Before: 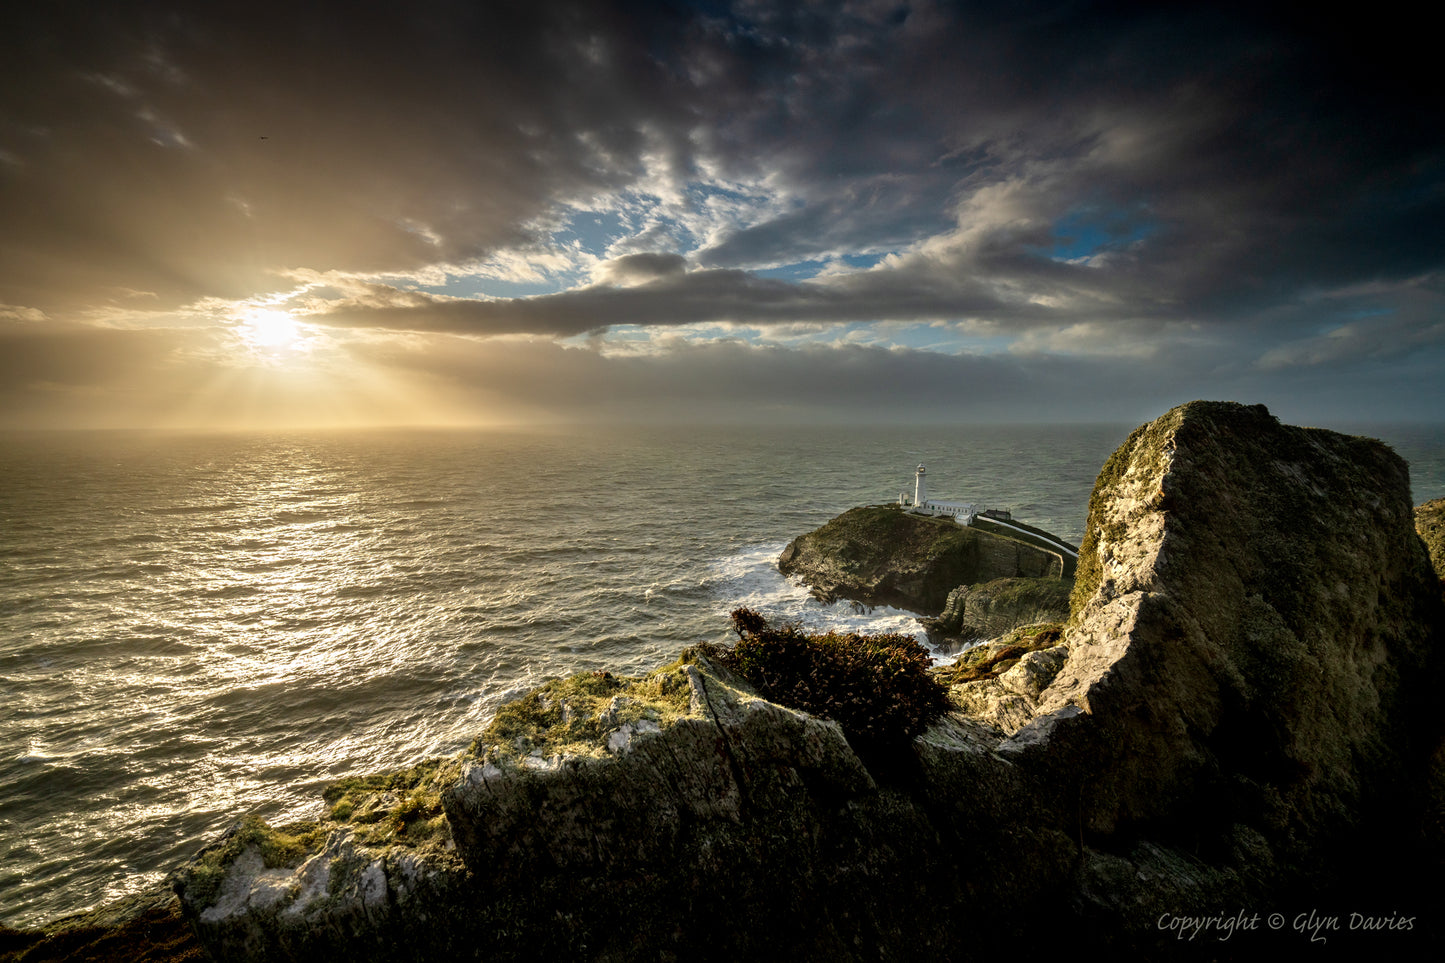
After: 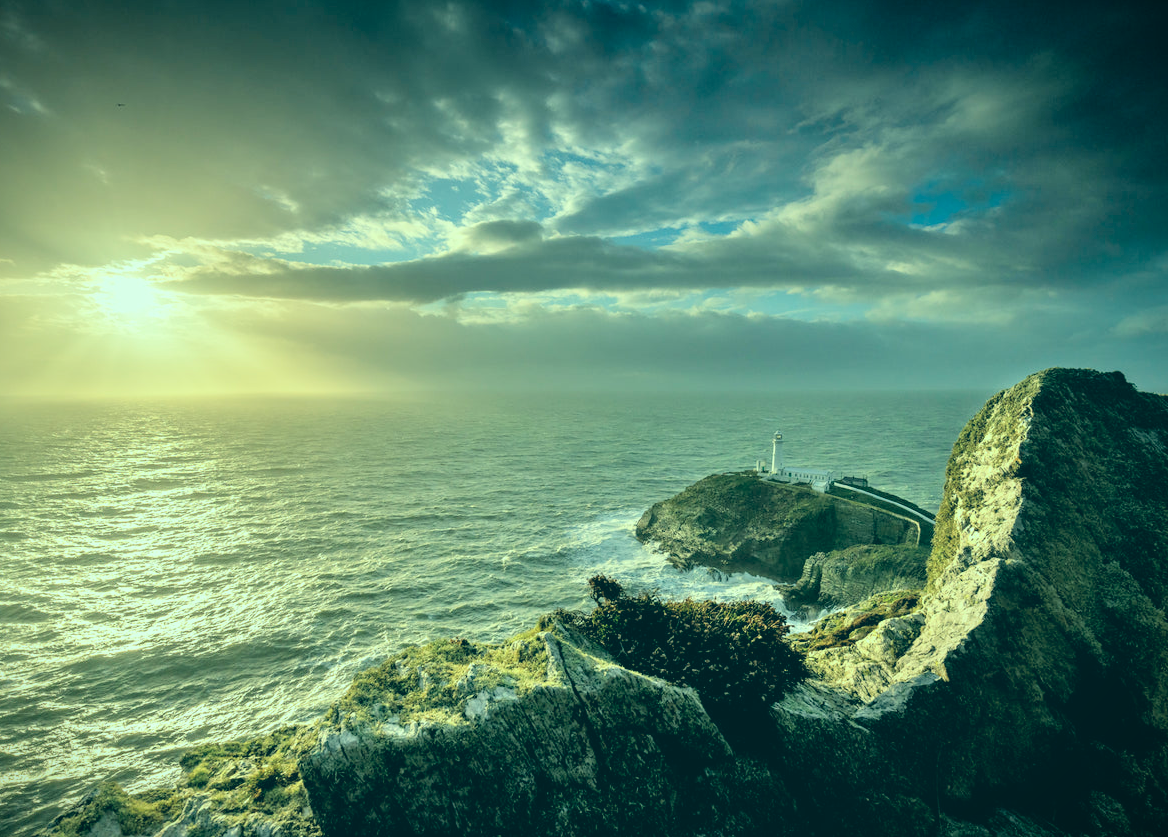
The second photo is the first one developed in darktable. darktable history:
contrast brightness saturation: contrast -0.08, brightness -0.04, saturation -0.11
crop: left 9.929%, top 3.475%, right 9.188%, bottom 9.529%
vignetting: fall-off start 97.23%, saturation -0.024, center (-0.033, -0.042), width/height ratio 1.179, unbound false
color correction: highlights a* -20.08, highlights b* 9.8, shadows a* -20.4, shadows b* -10.76
global tonemap: drago (0.7, 100)
